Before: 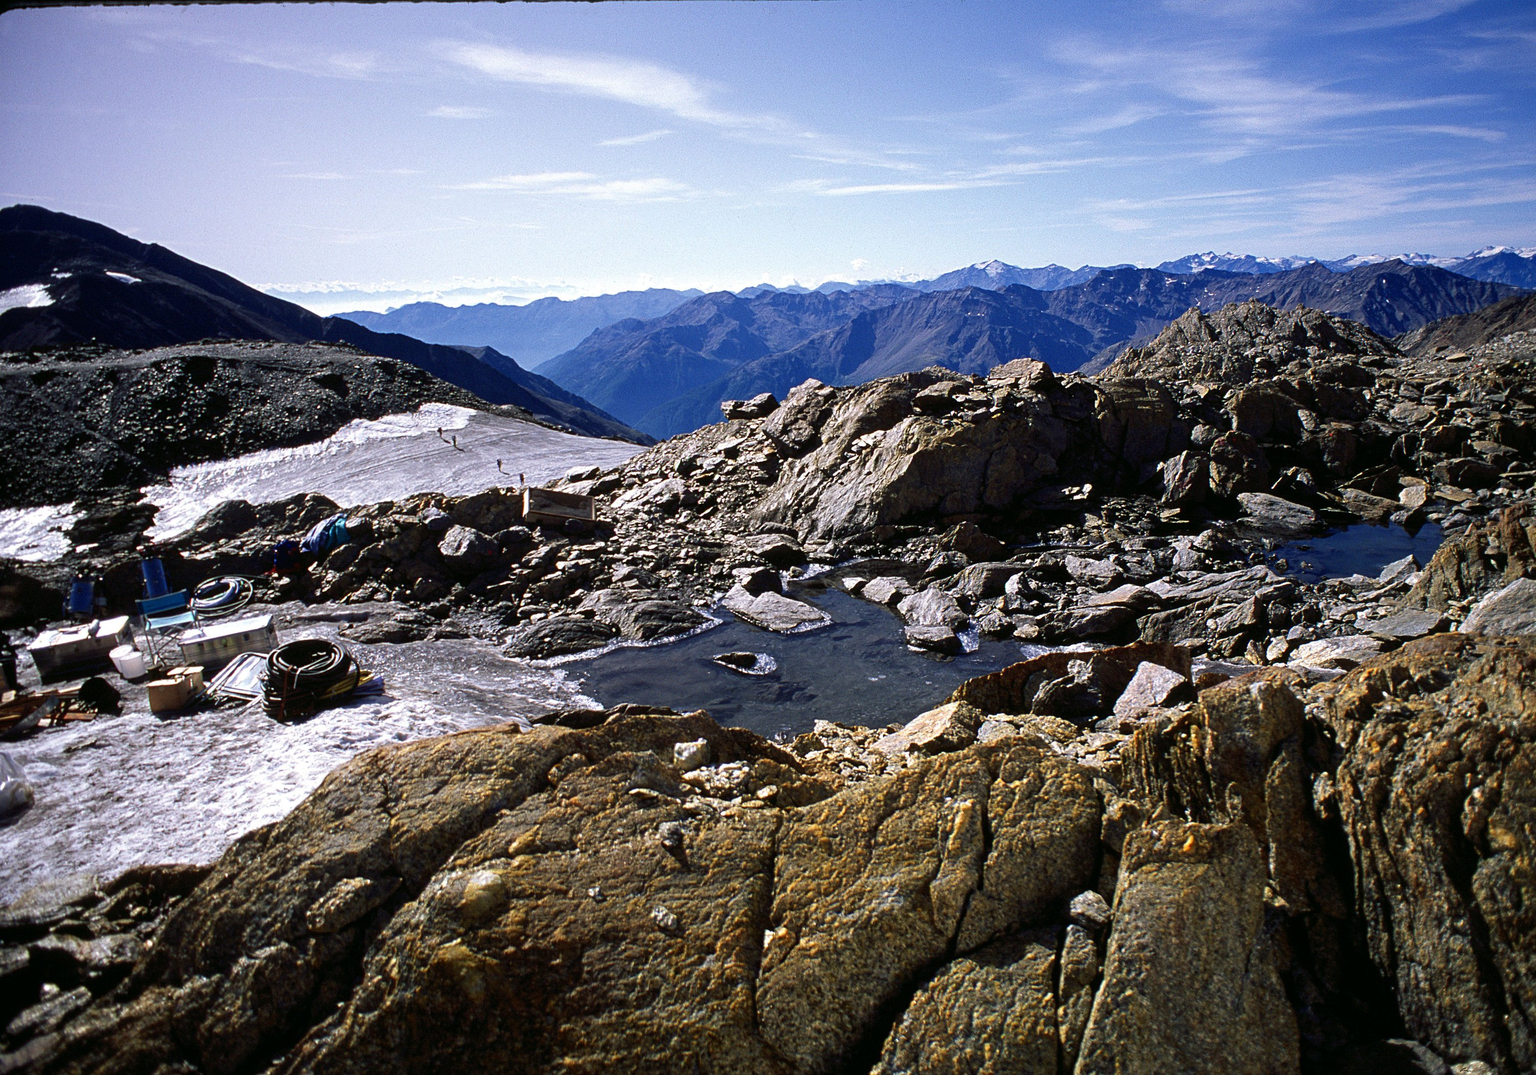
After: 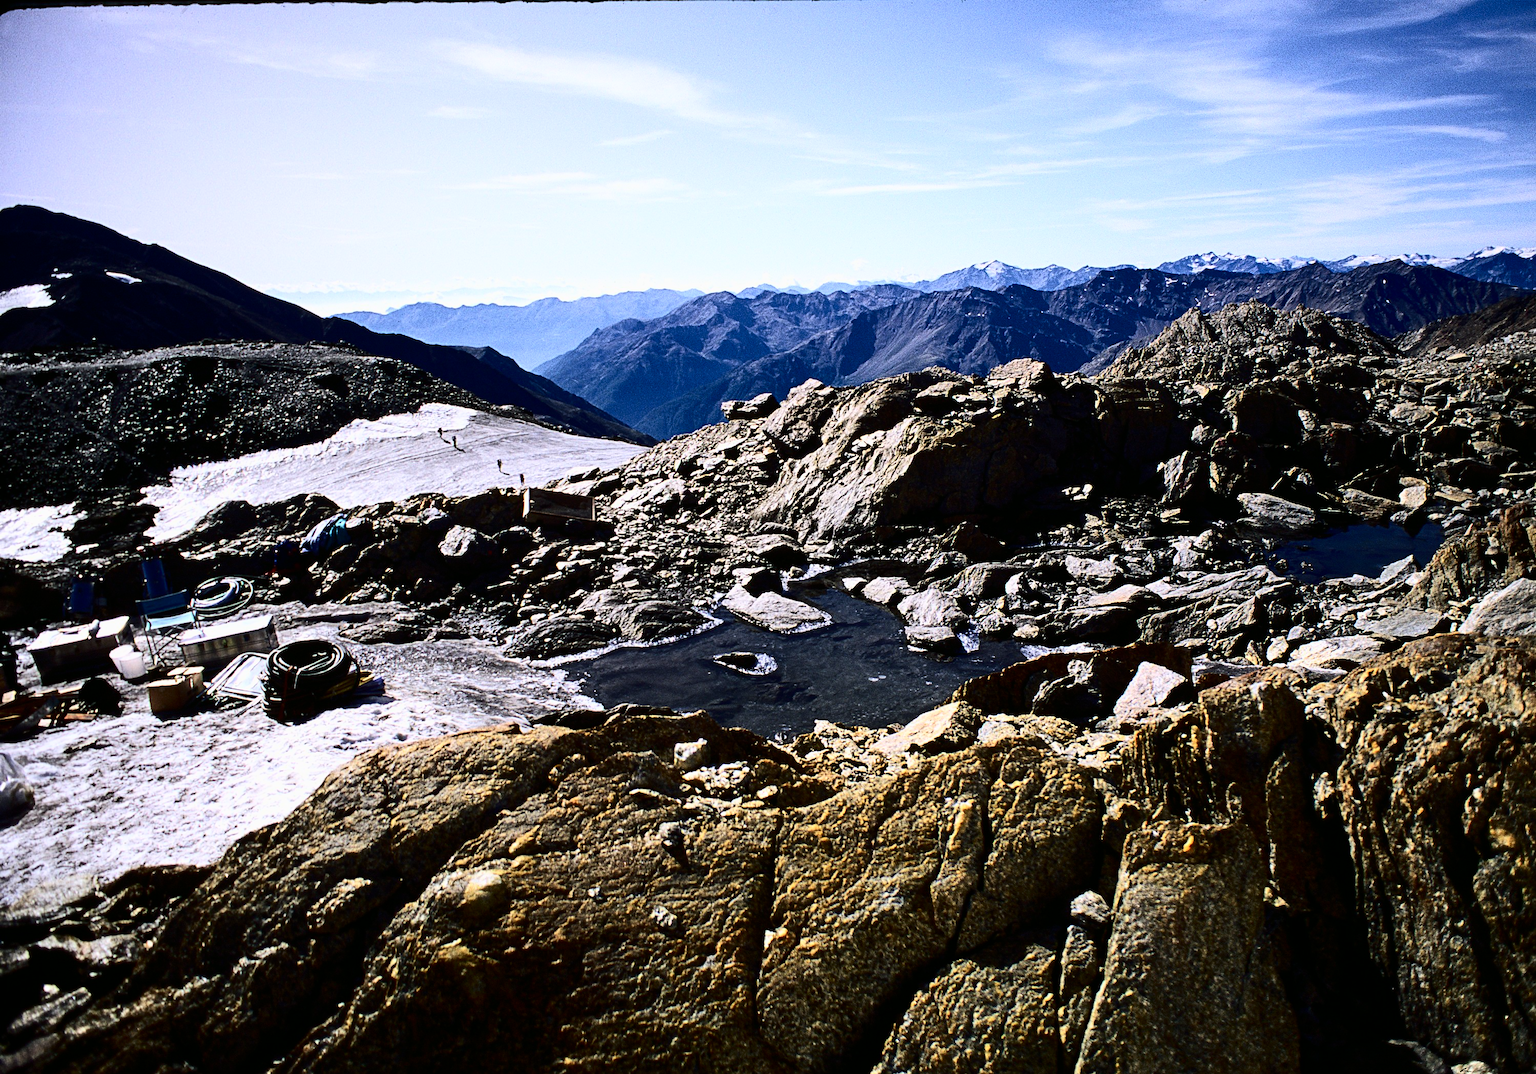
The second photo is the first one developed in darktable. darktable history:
exposure: exposure -0.258 EV, compensate highlight preservation false
base curve: curves: ch0 [(0, 0) (0.032, 0.025) (0.121, 0.166) (0.206, 0.329) (0.605, 0.79) (1, 1)]
crop: bottom 0.072%
contrast brightness saturation: contrast 0.278
